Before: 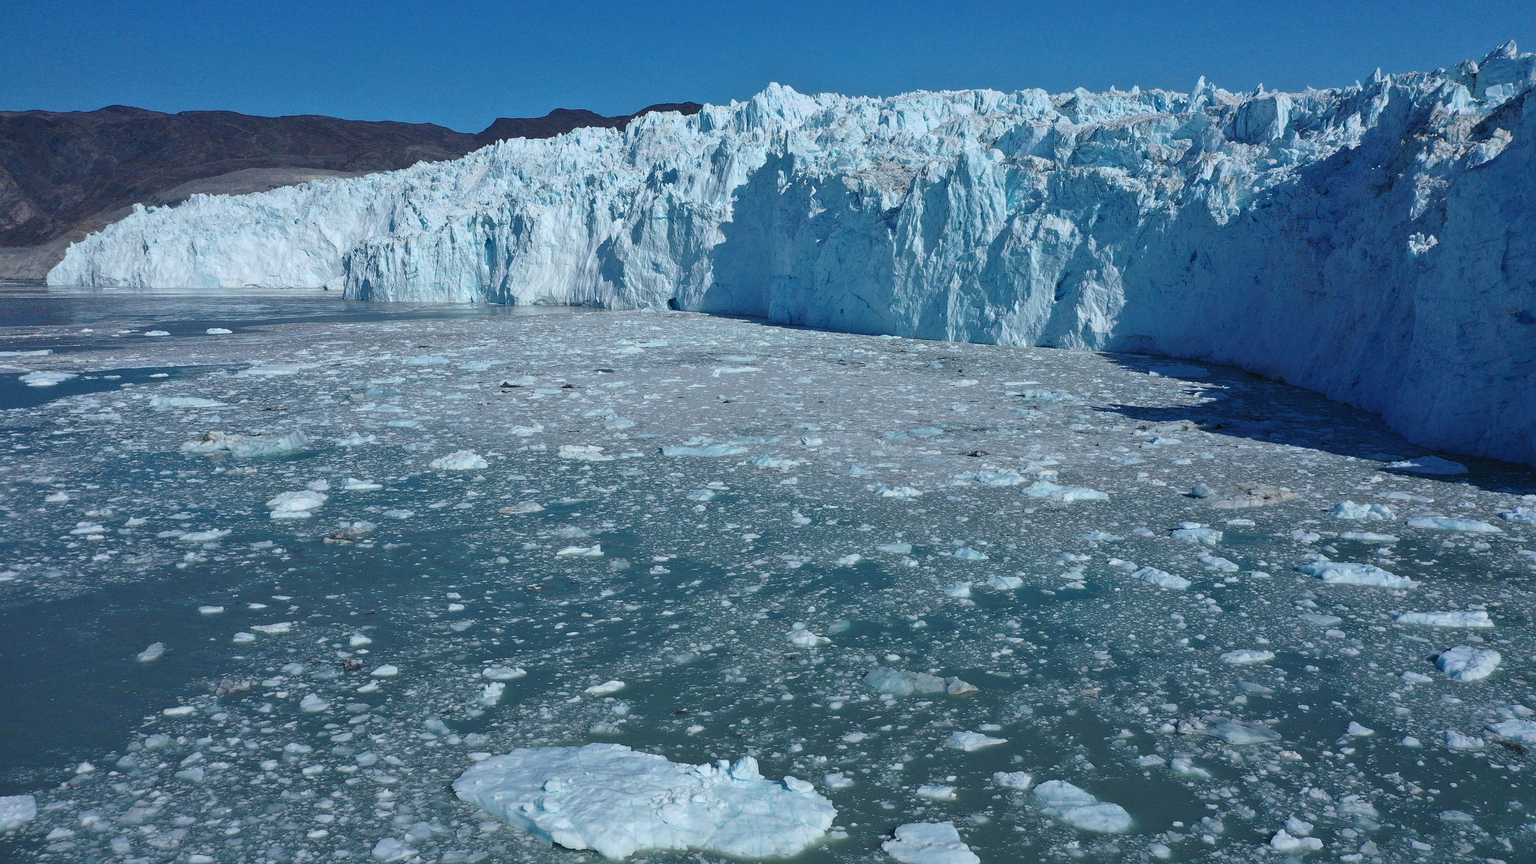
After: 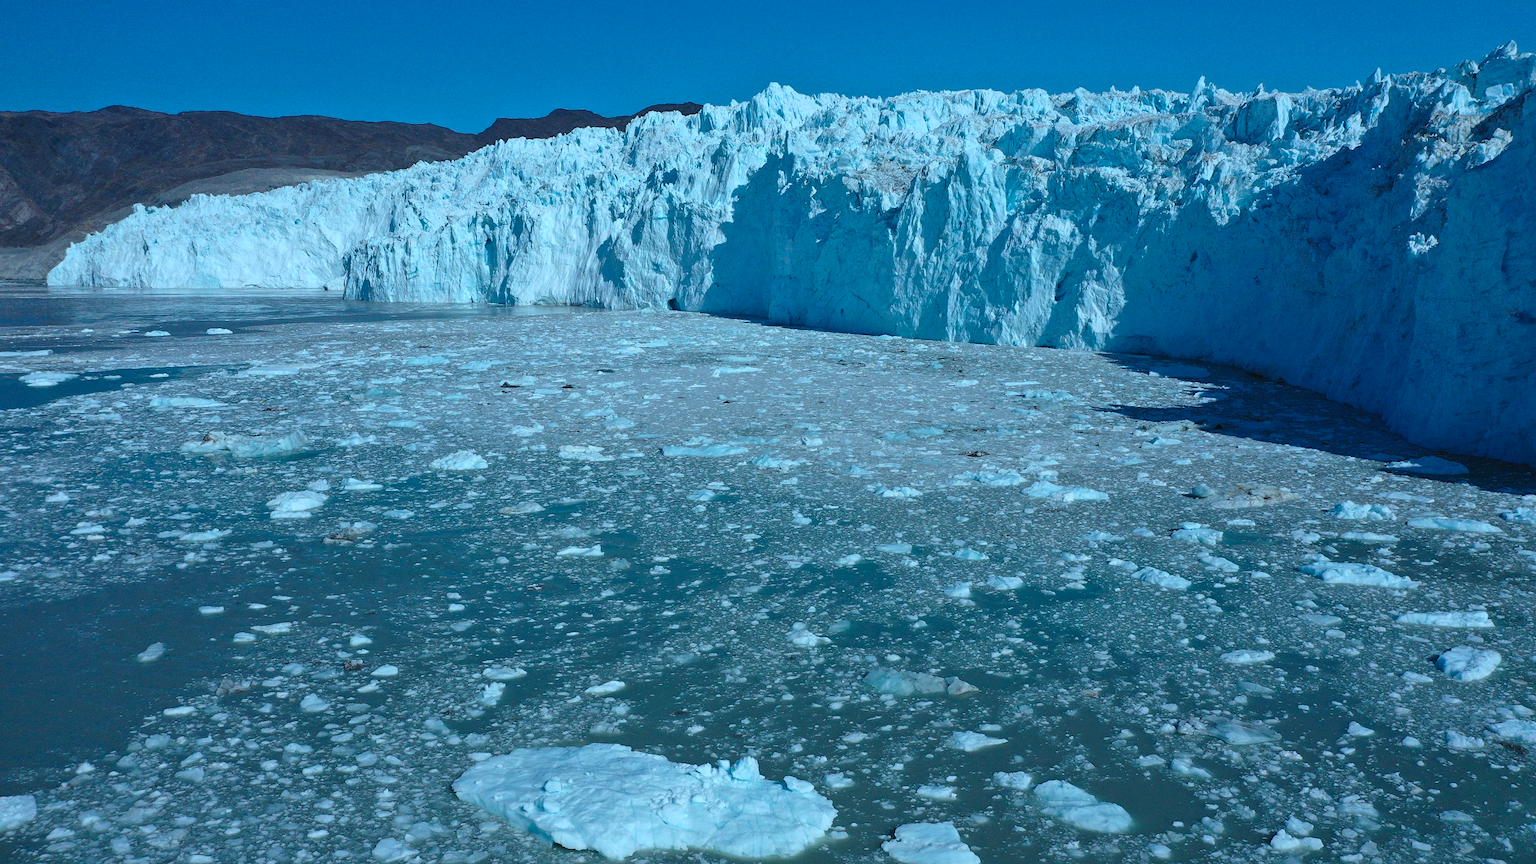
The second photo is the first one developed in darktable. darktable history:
color correction: highlights a* -11.71, highlights b* -15.58
